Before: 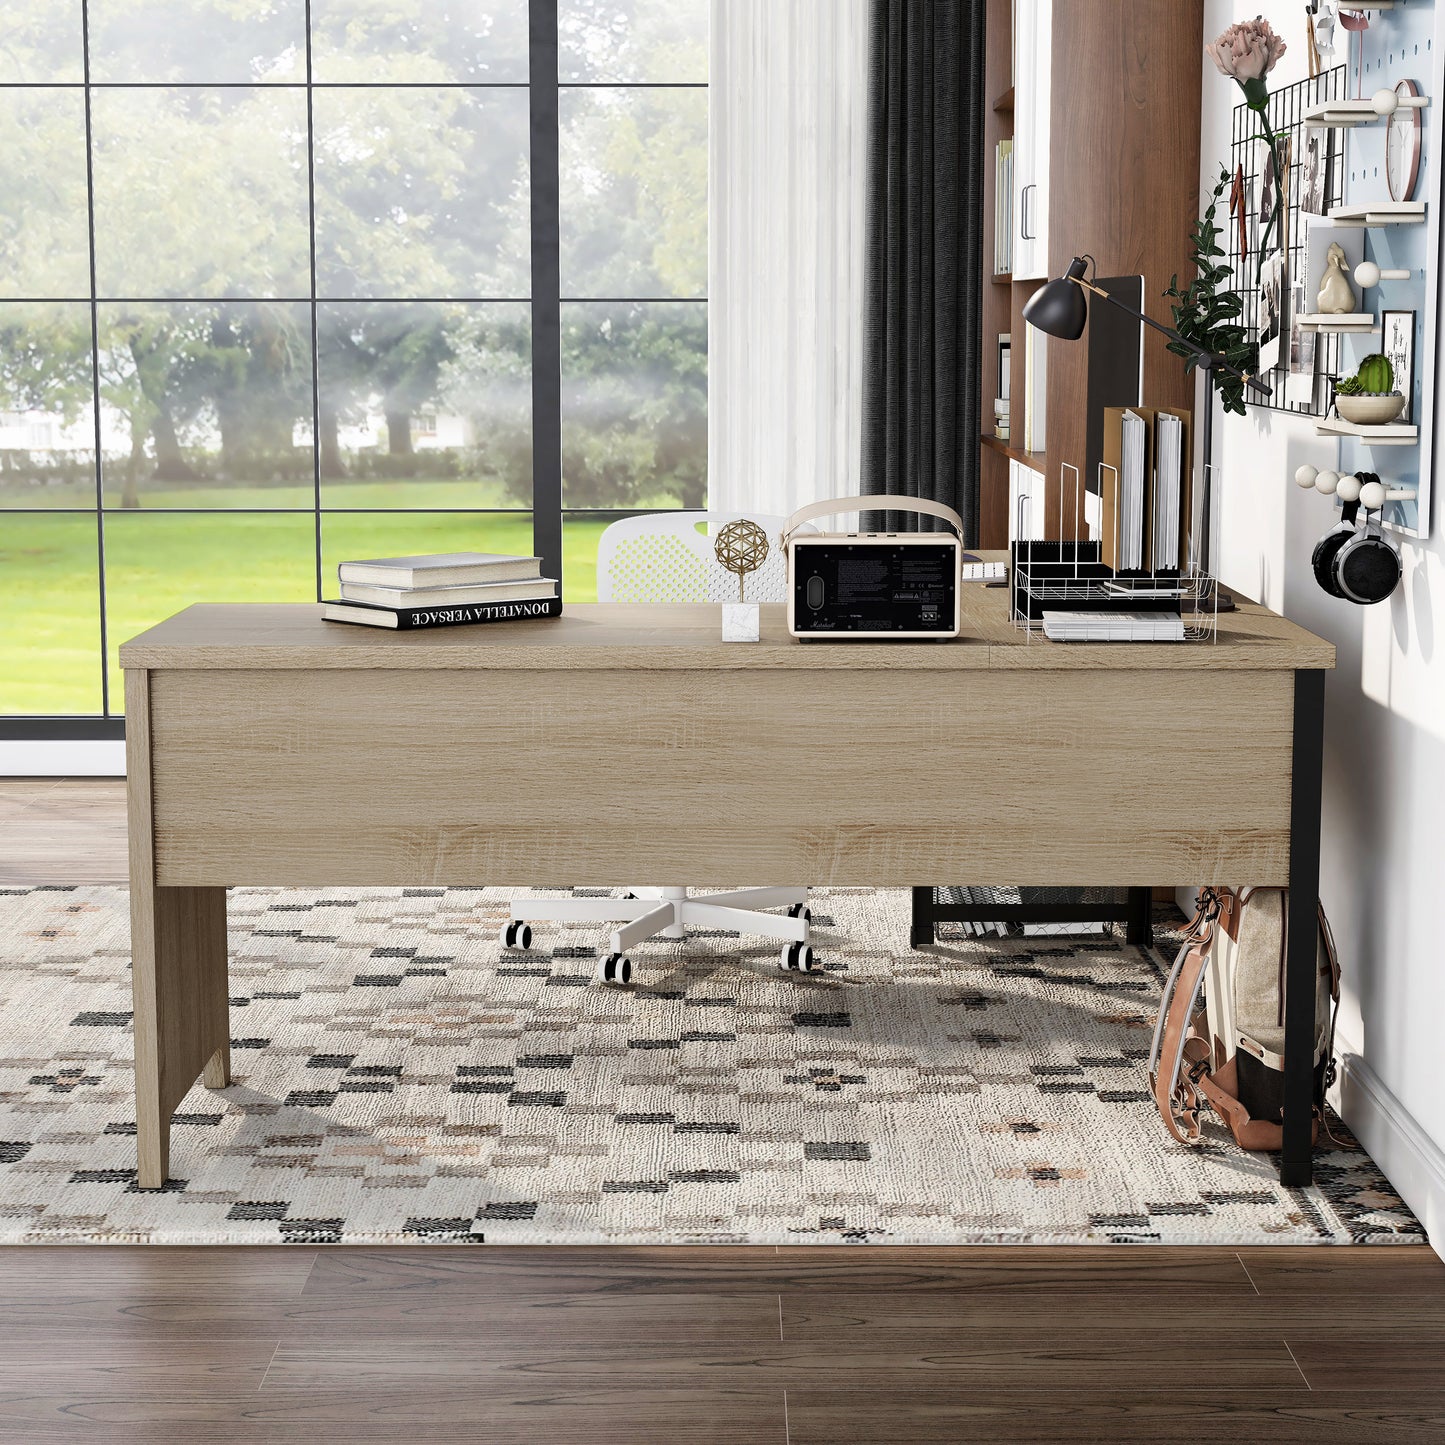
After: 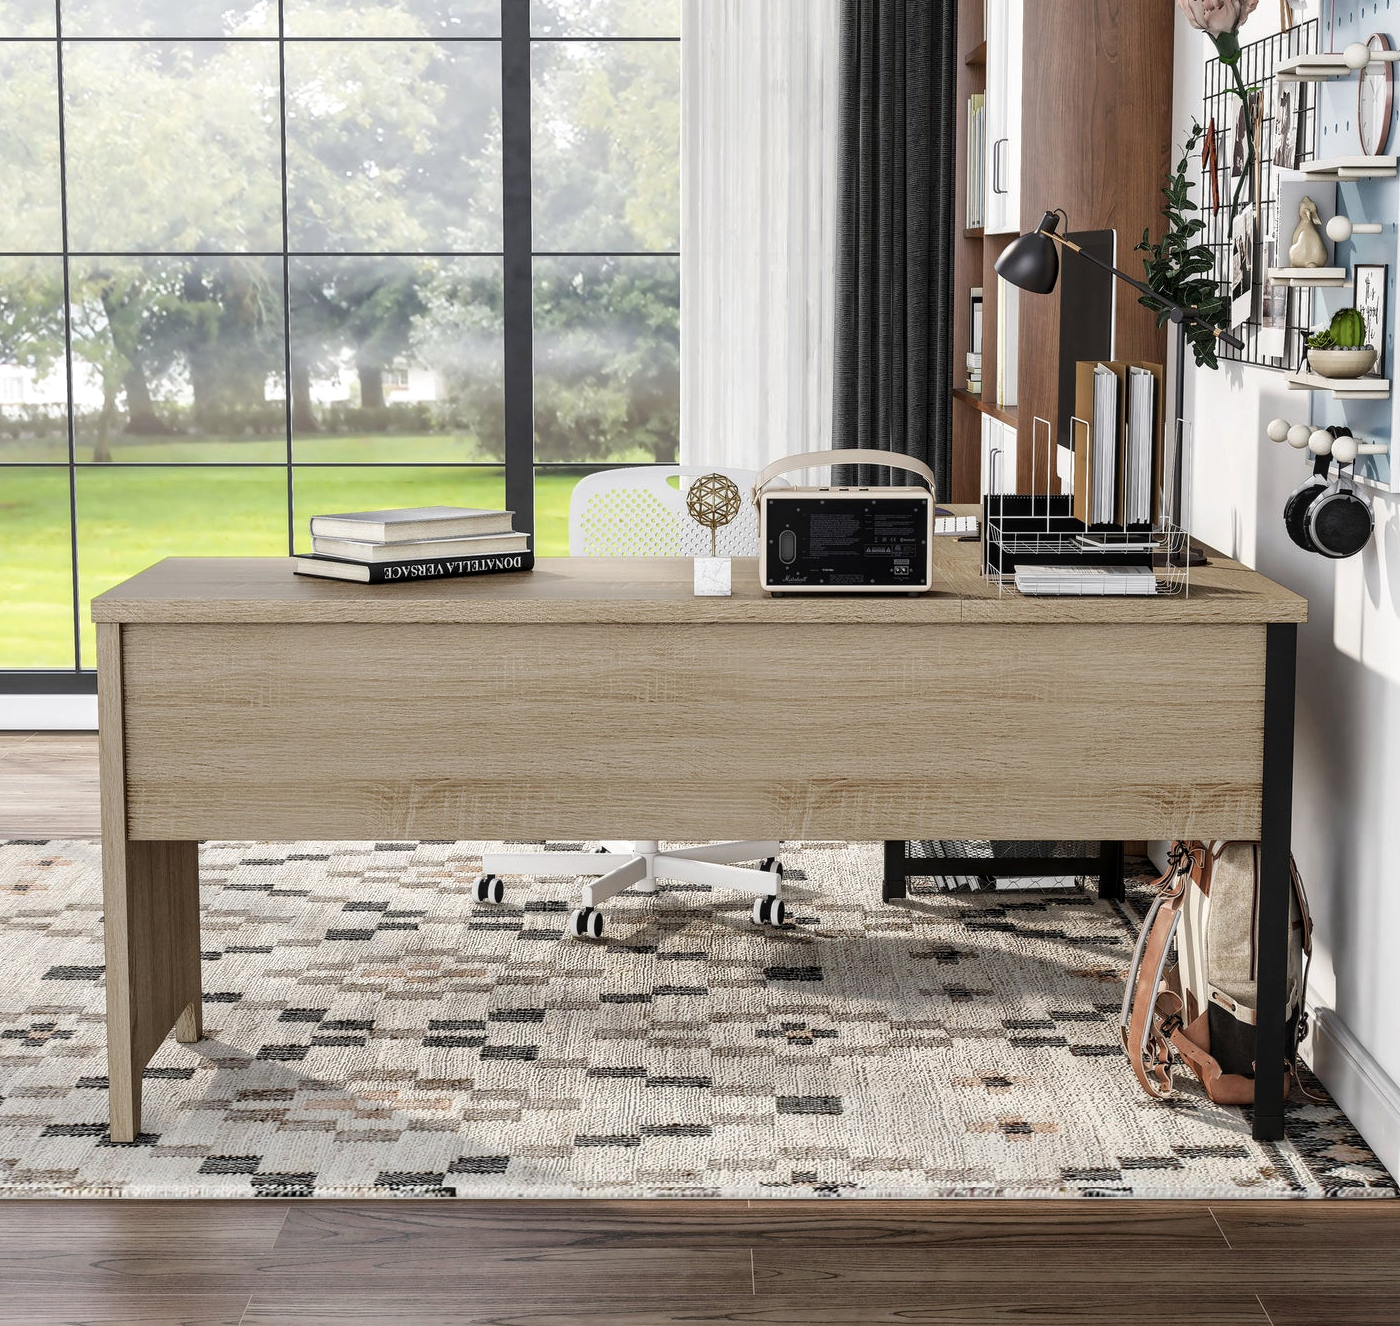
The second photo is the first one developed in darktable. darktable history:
local contrast: on, module defaults
crop: left 1.964%, top 3.251%, right 1.122%, bottom 4.933%
